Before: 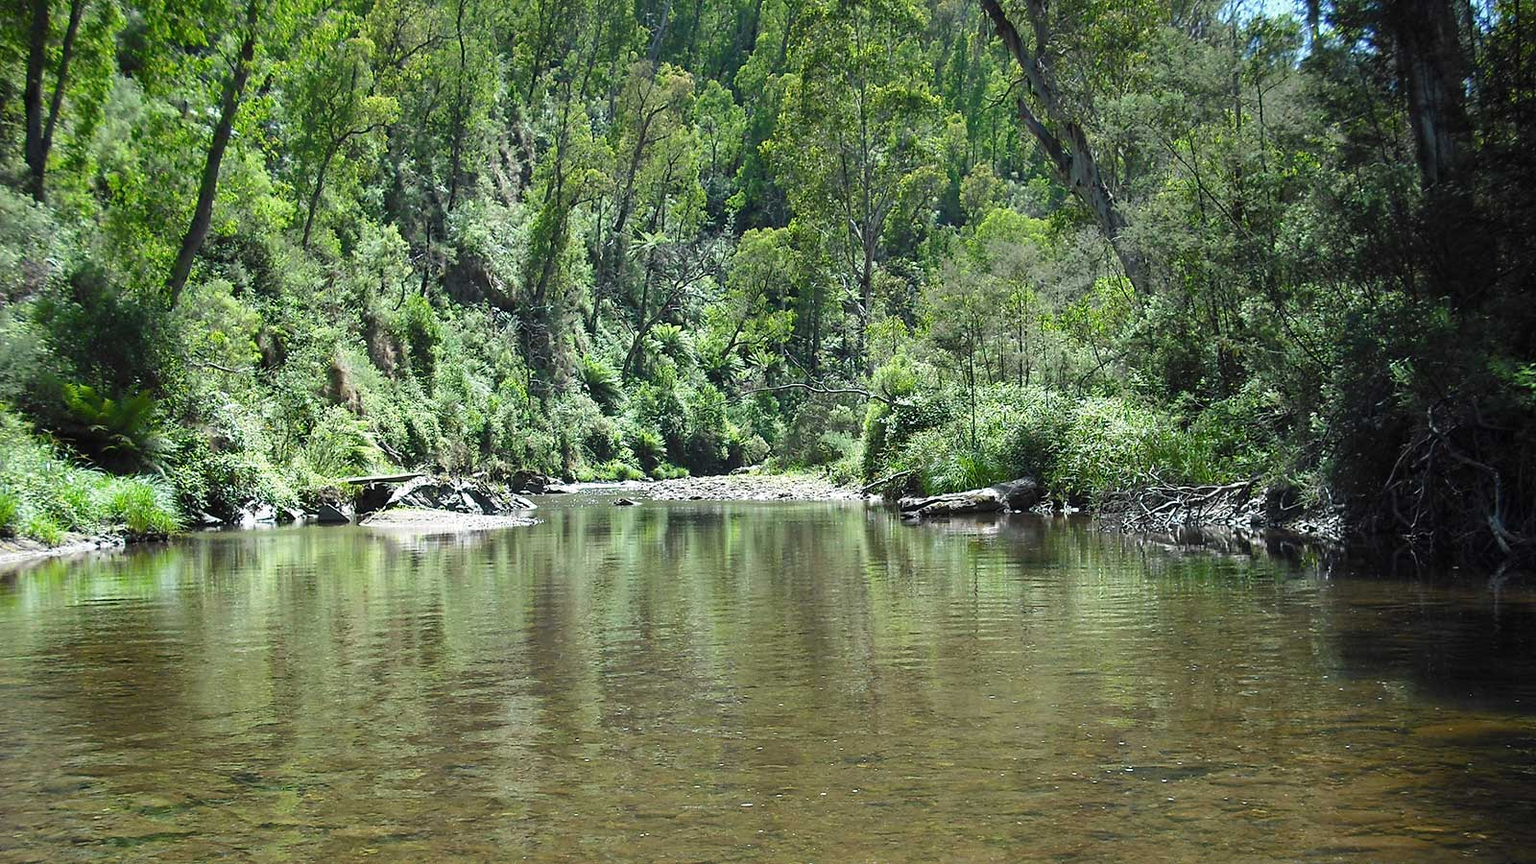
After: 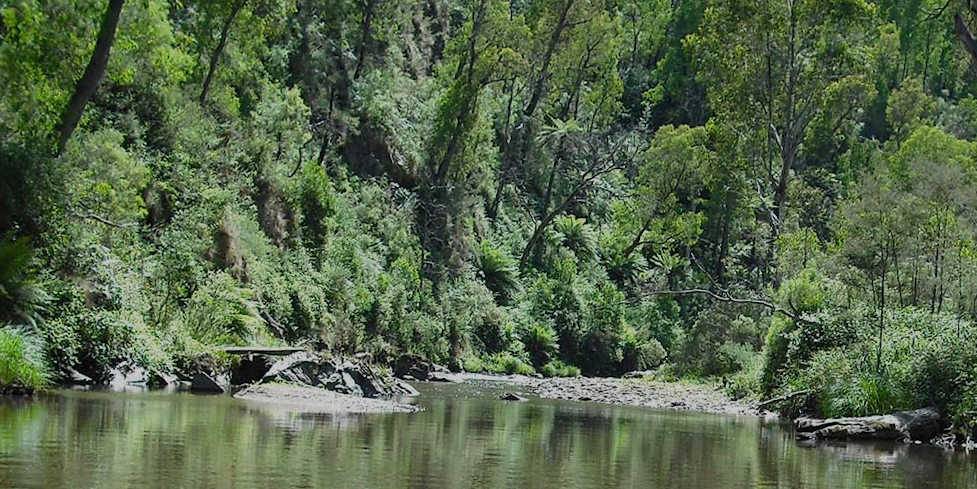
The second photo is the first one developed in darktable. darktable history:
crop and rotate: angle -4.99°, left 2.122%, top 6.945%, right 27.566%, bottom 30.519%
exposure: black level correction 0, exposure -0.766 EV, compensate highlight preservation false
